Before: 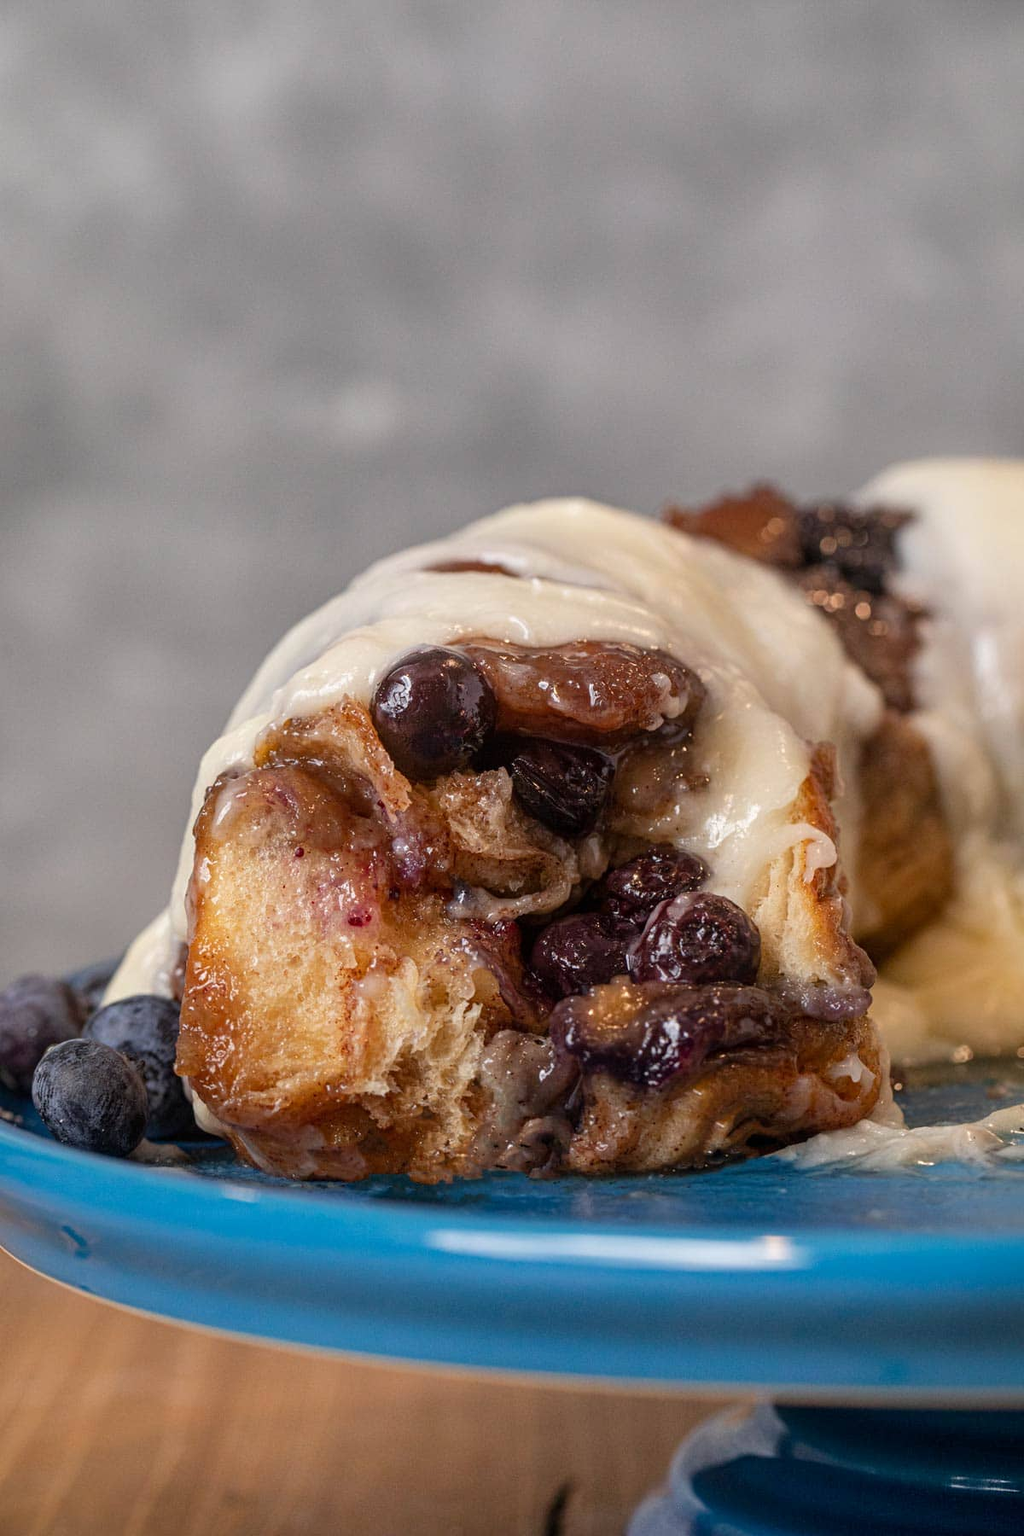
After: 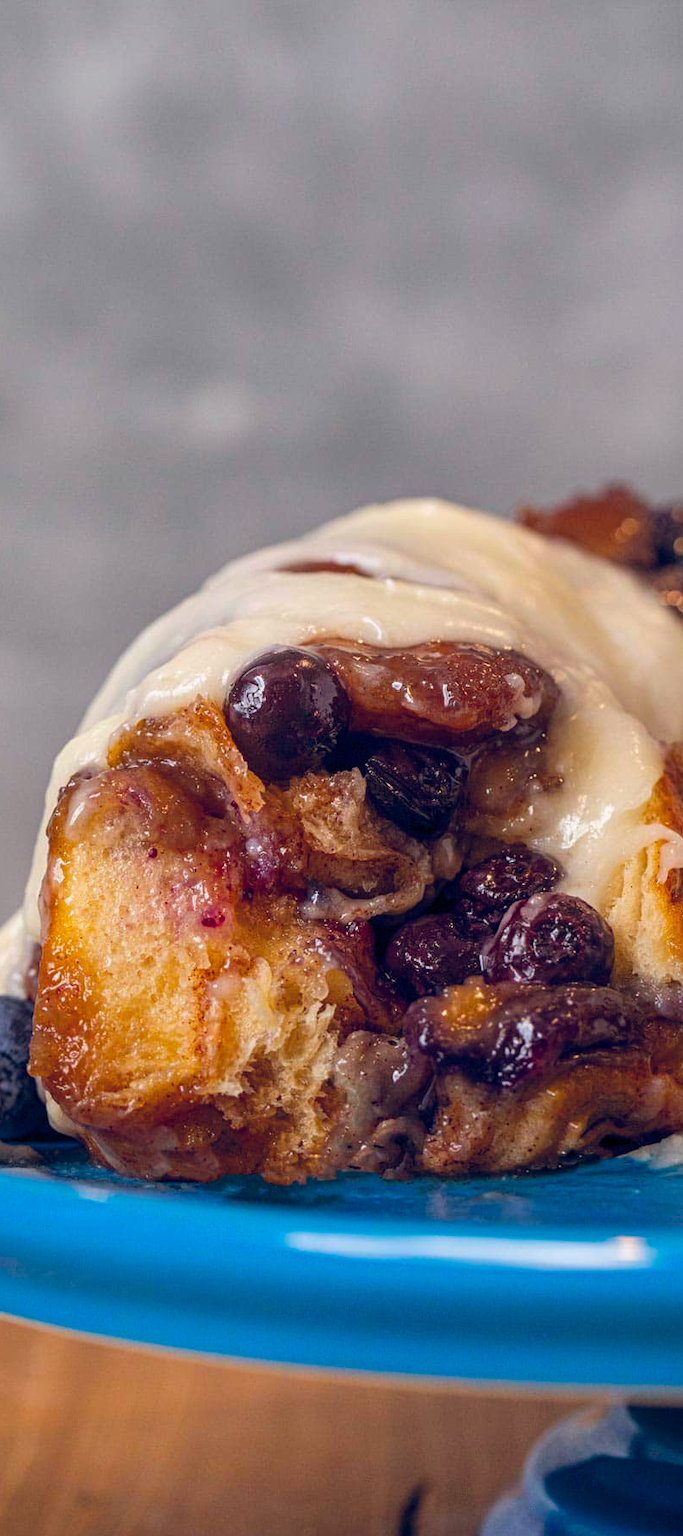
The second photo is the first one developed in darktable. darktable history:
color balance rgb: global offset › chroma 0.244%, global offset › hue 257.99°, linear chroma grading › global chroma 42.4%, perceptual saturation grading › global saturation 0.548%
crop and rotate: left 14.351%, right 18.963%
exposure: compensate highlight preservation false
